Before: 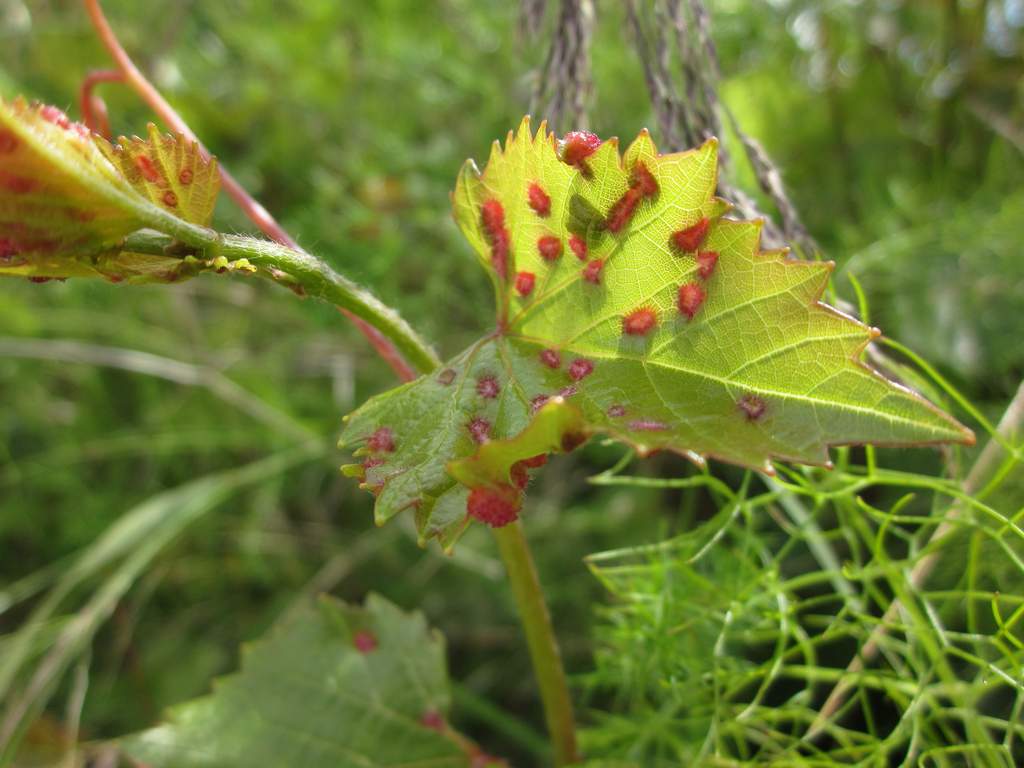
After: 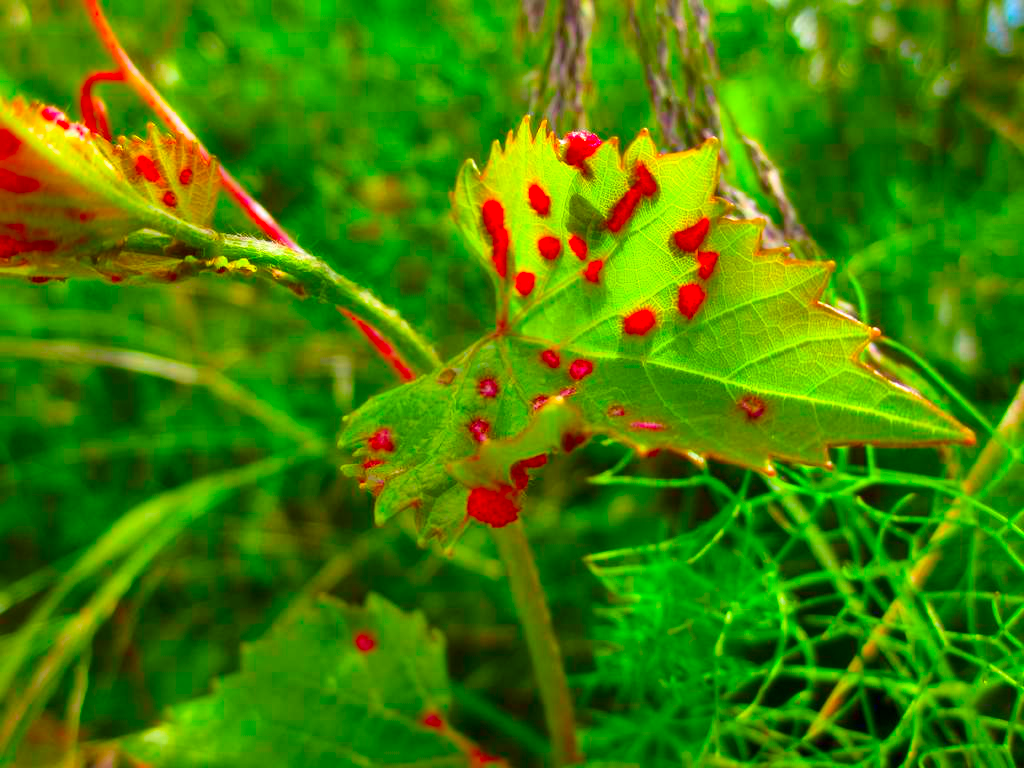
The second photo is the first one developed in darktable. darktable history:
color balance rgb: linear chroma grading › global chroma 15%, perceptual saturation grading › global saturation 30%
color correction: saturation 2.15
exposure: compensate highlight preservation false
local contrast: mode bilateral grid, contrast 20, coarseness 50, detail 140%, midtone range 0.2
